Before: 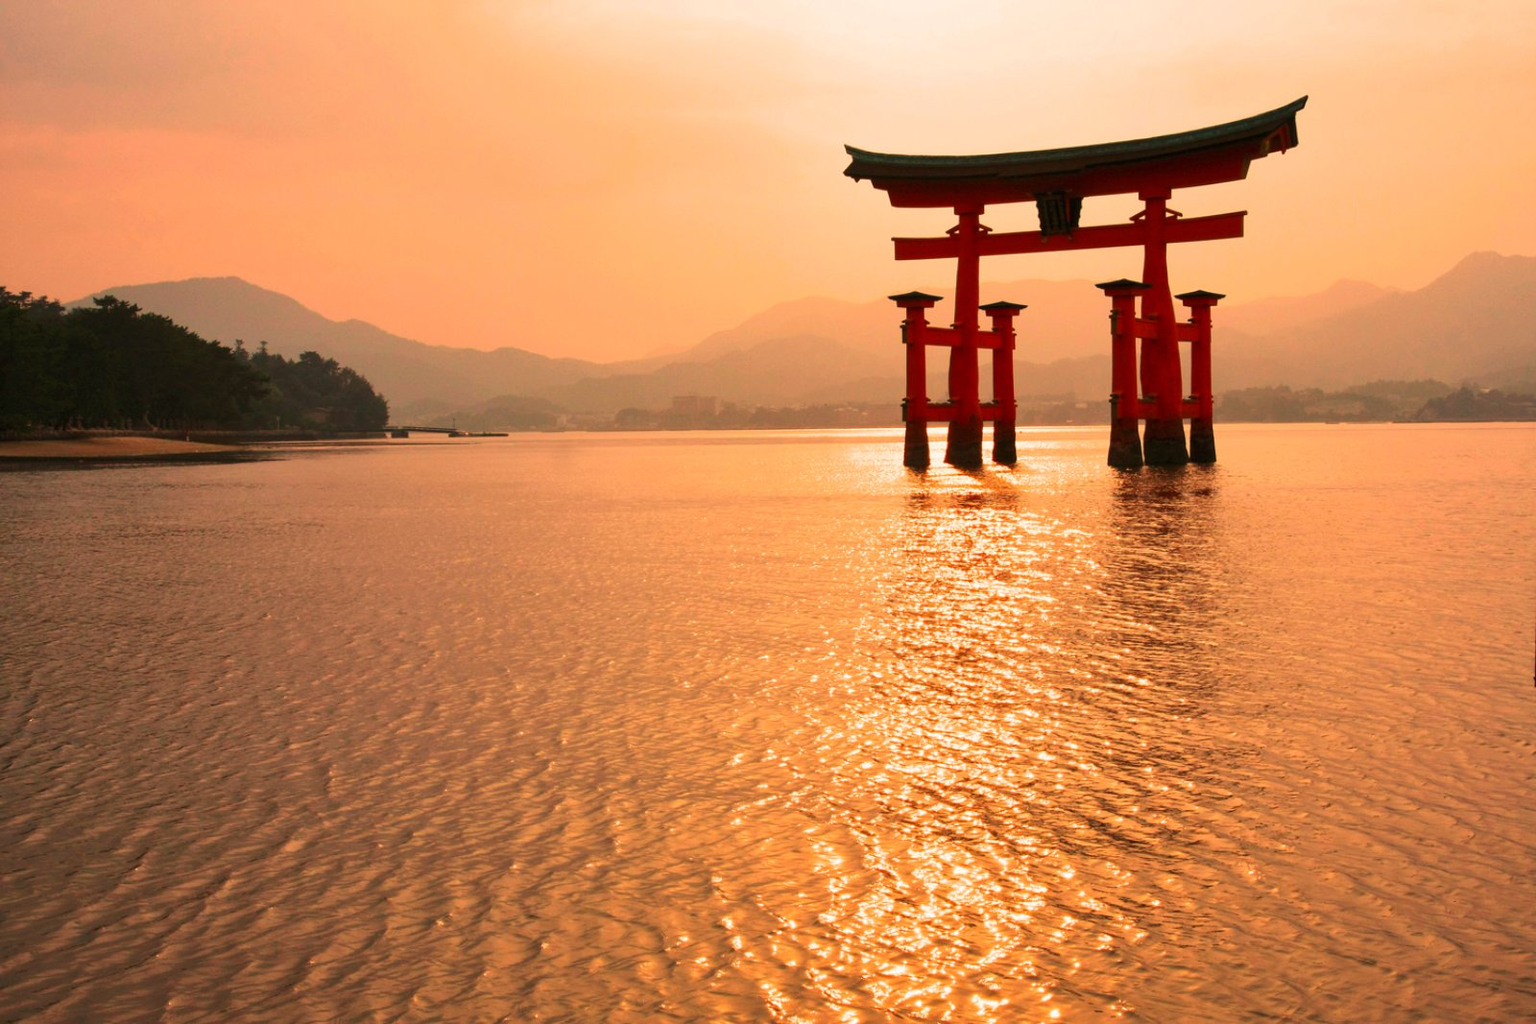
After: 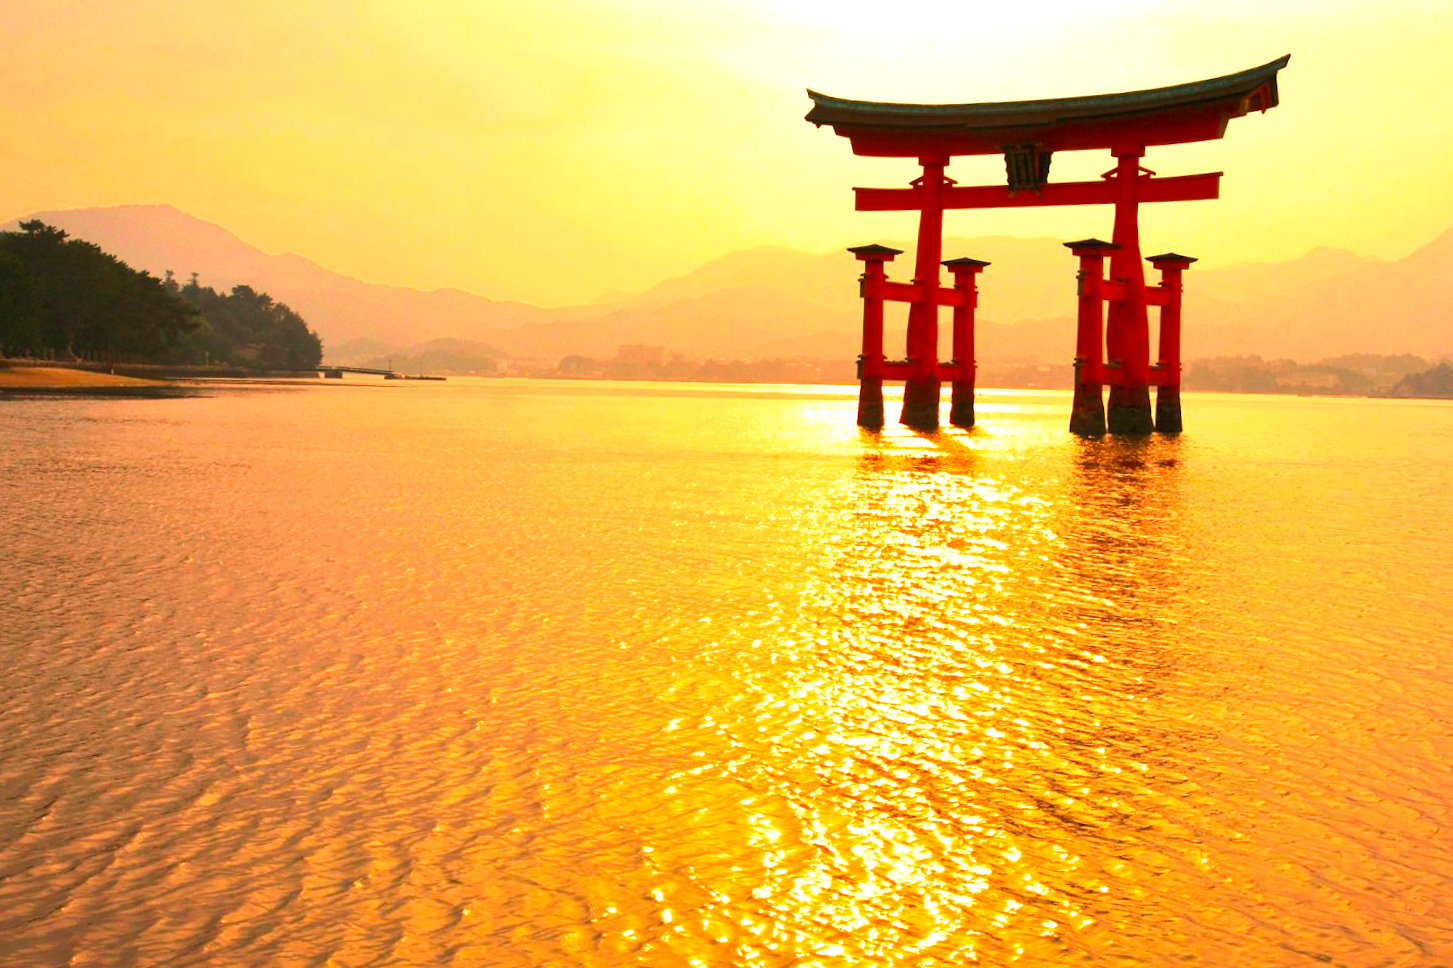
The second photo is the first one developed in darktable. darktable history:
color balance rgb: perceptual saturation grading › global saturation 24.875%, global vibrance 9.383%
crop and rotate: angle -1.94°, left 3.152%, top 3.98%, right 1.462%, bottom 0.705%
exposure: black level correction 0, exposure 1.099 EV, compensate exposure bias true, compensate highlight preservation false
